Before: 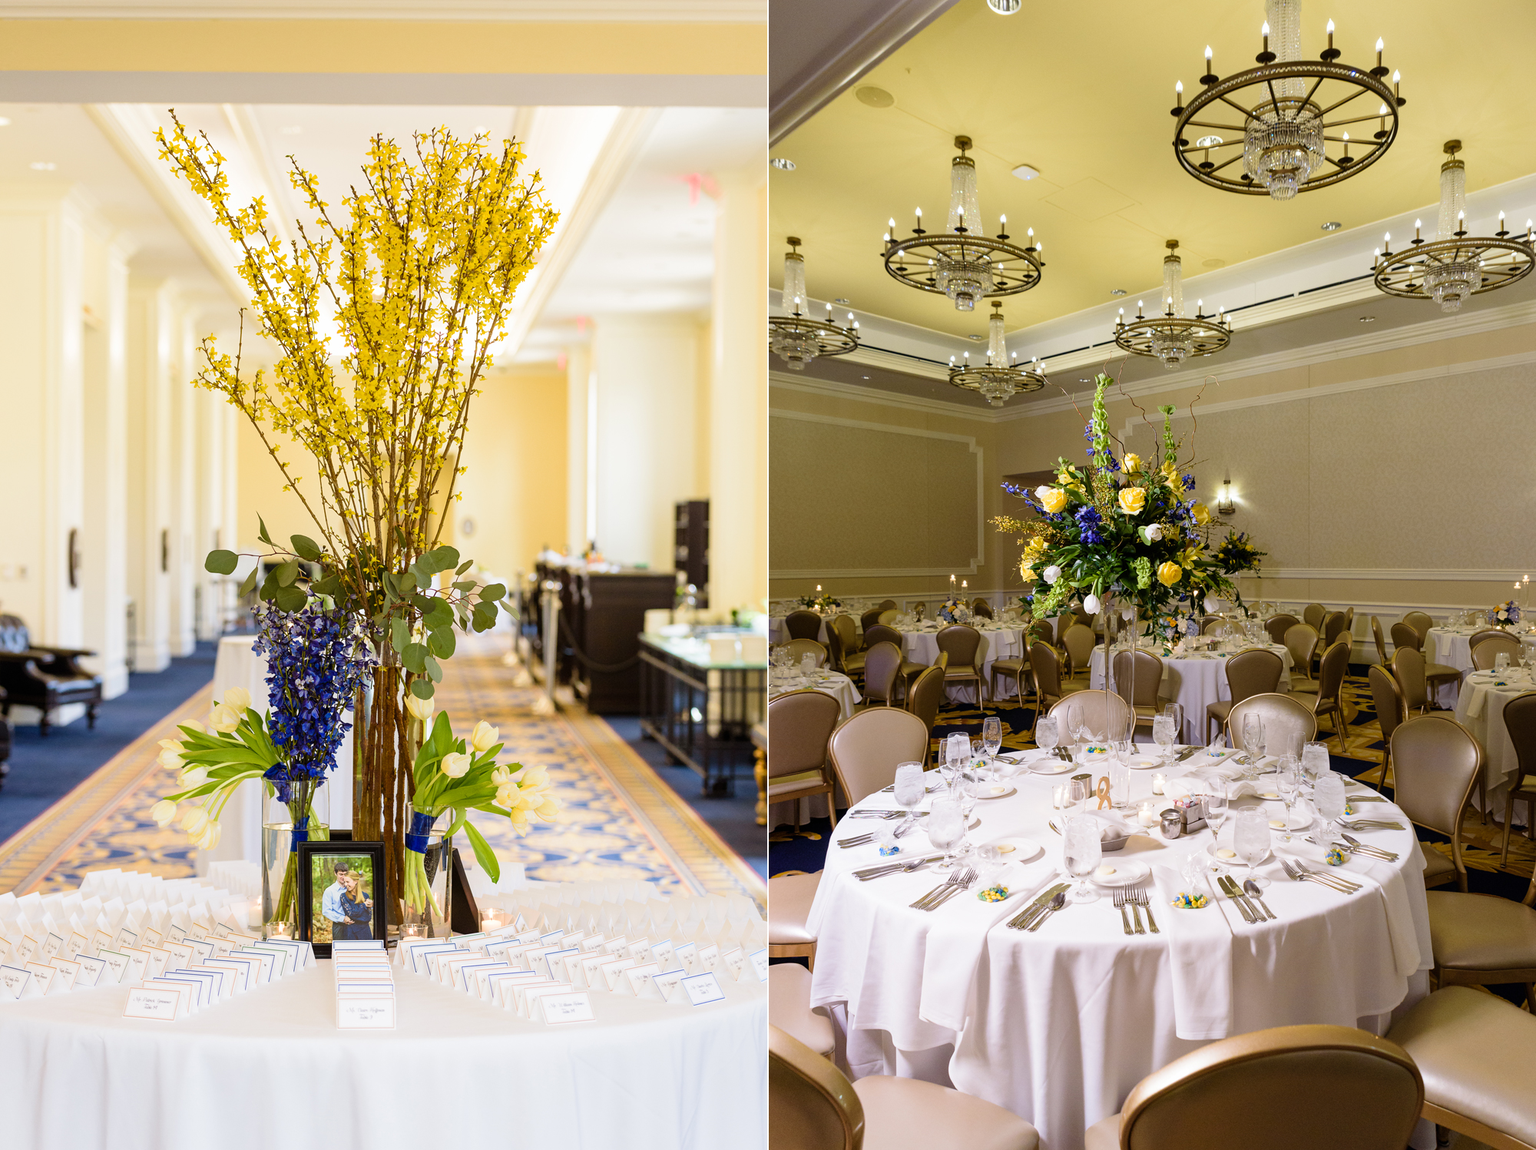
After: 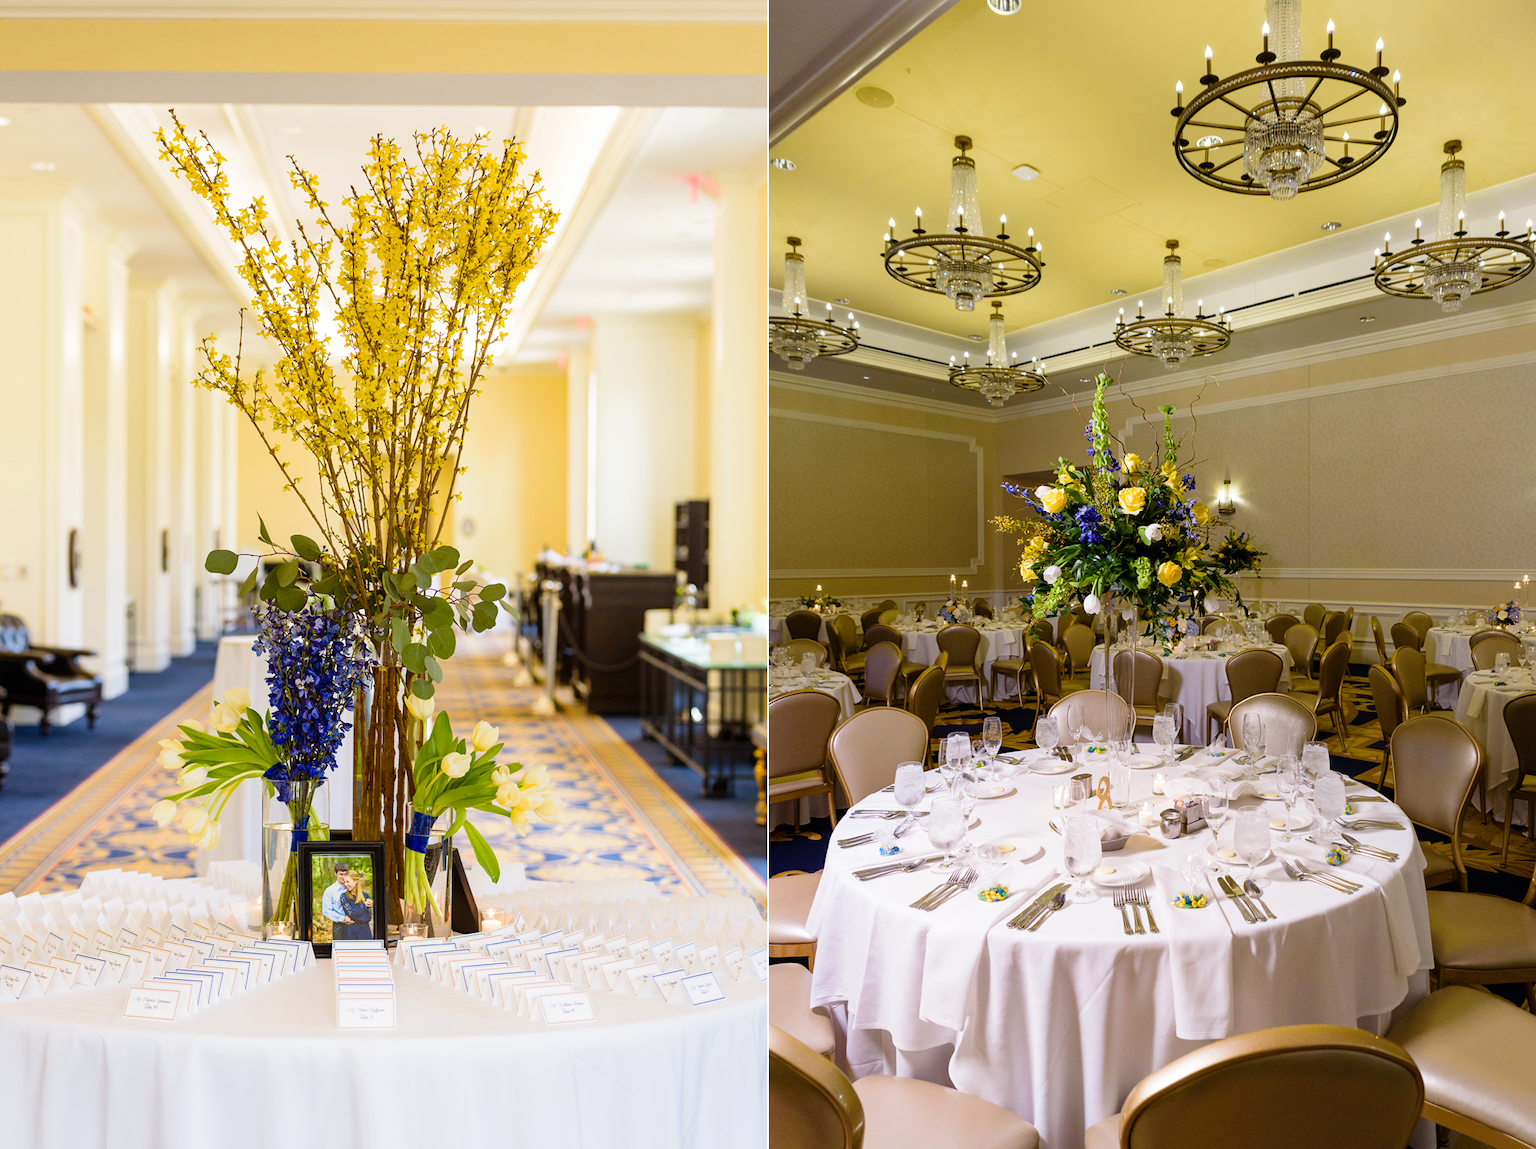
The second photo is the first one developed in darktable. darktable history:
color balance rgb: perceptual saturation grading › global saturation 19.732%
contrast brightness saturation: saturation -0.05
